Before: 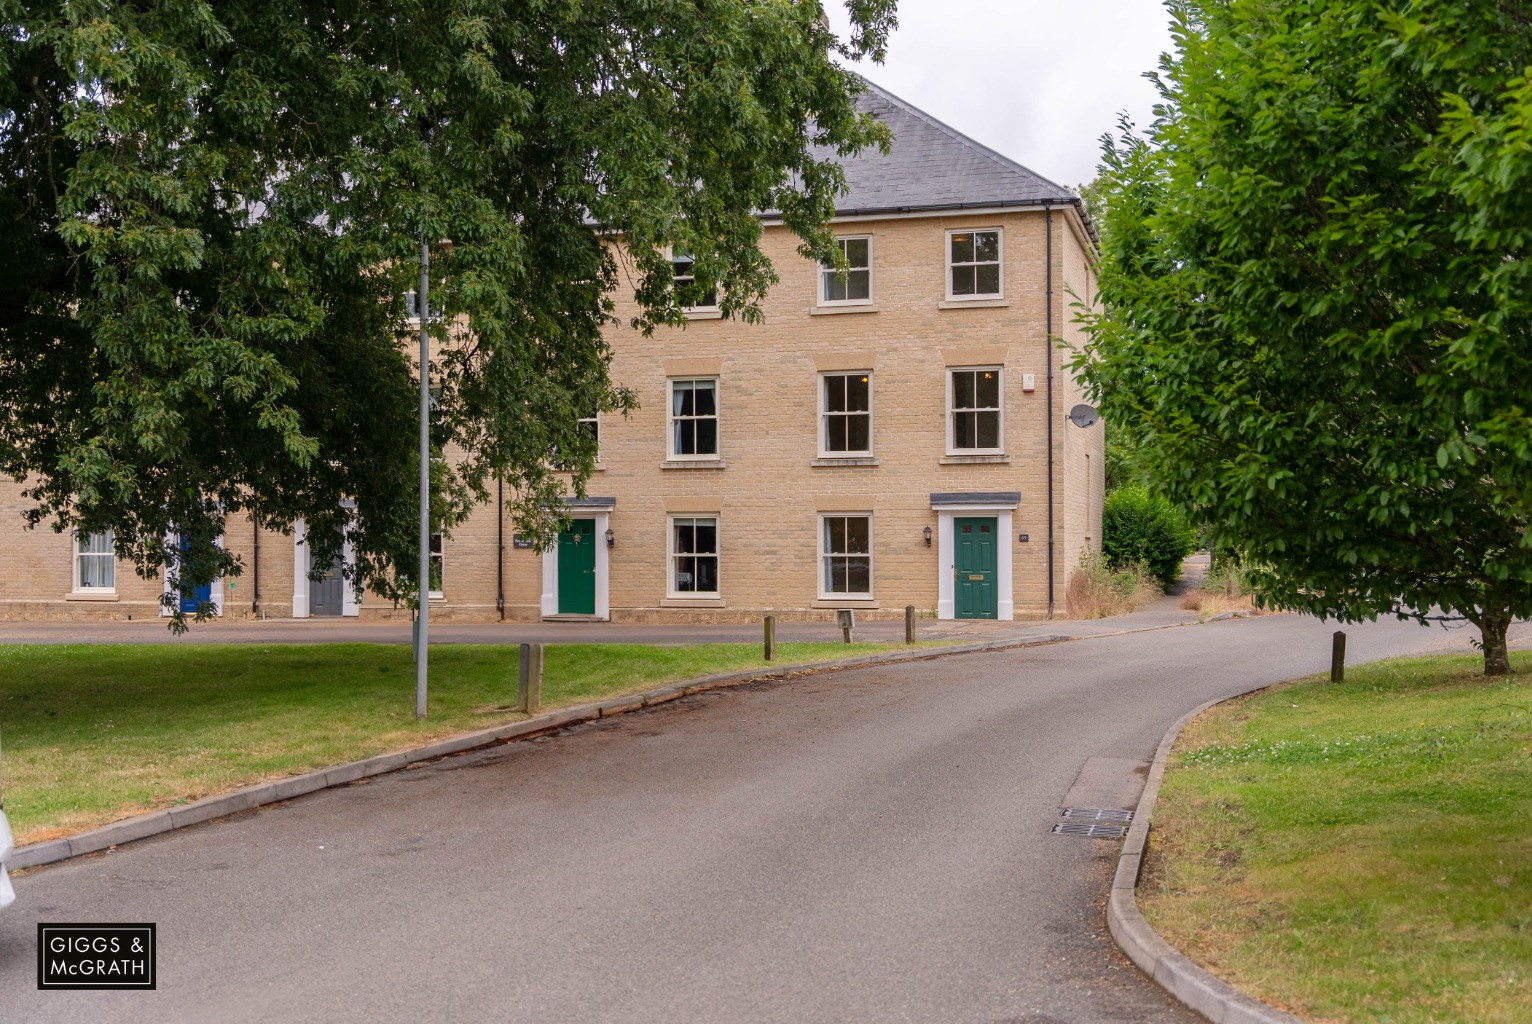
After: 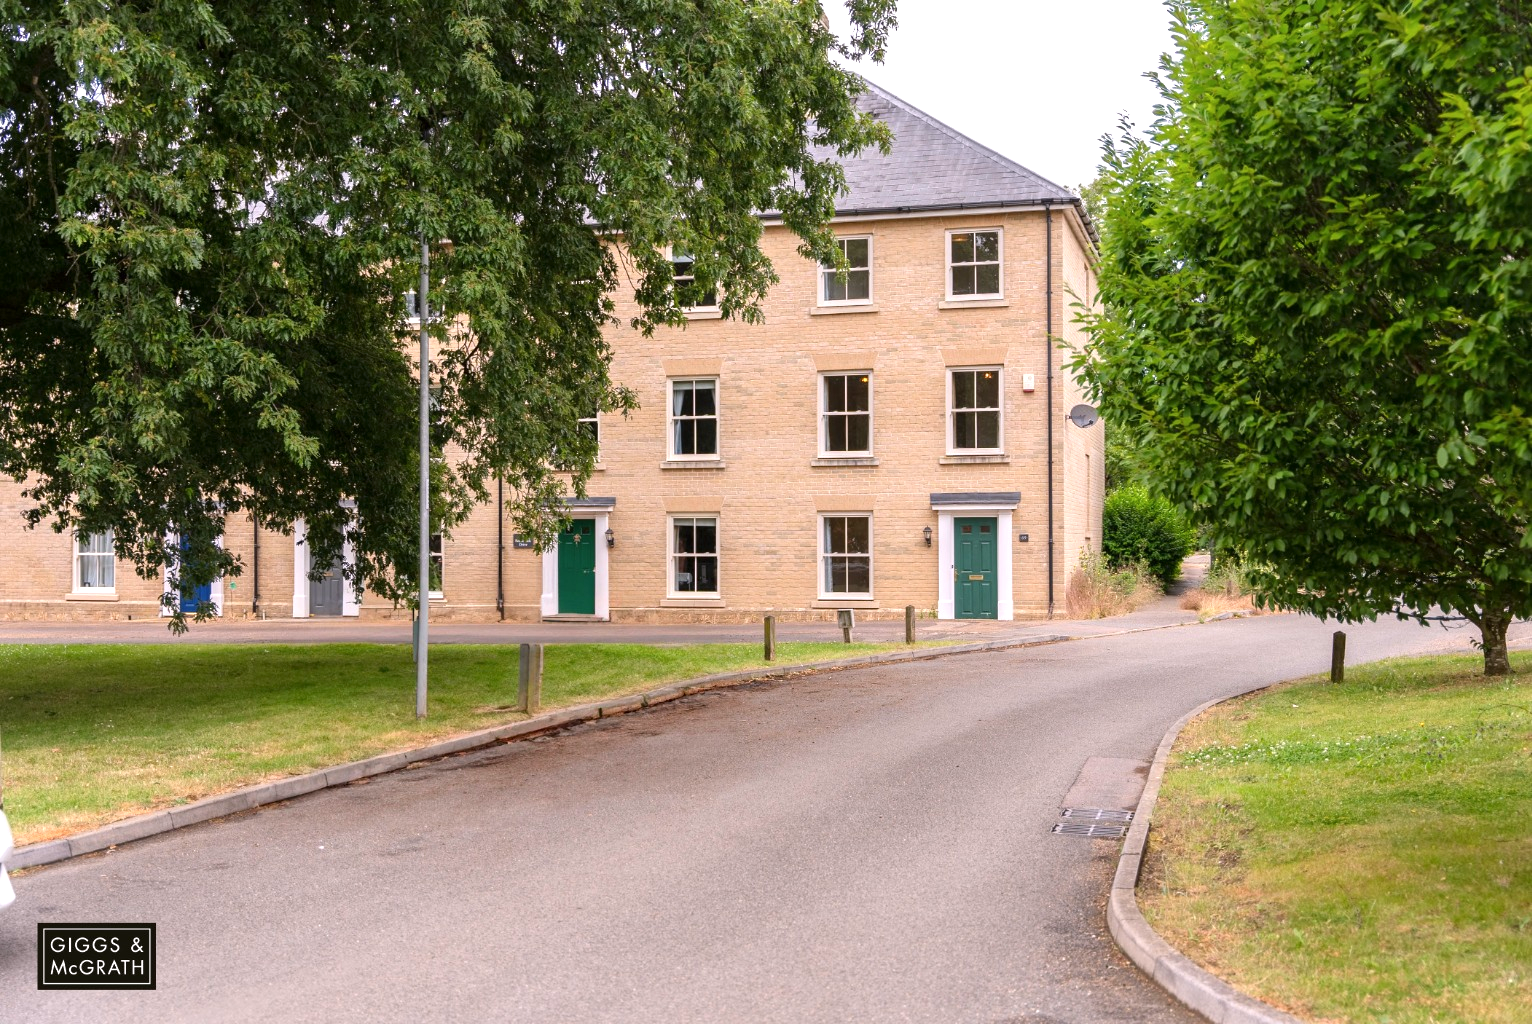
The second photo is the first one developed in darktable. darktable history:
exposure: black level correction 0, exposure 0.696 EV, compensate highlight preservation false
color correction: highlights a* 3.05, highlights b* -1.59, shadows a* -0.119, shadows b* 2.03, saturation 0.984
